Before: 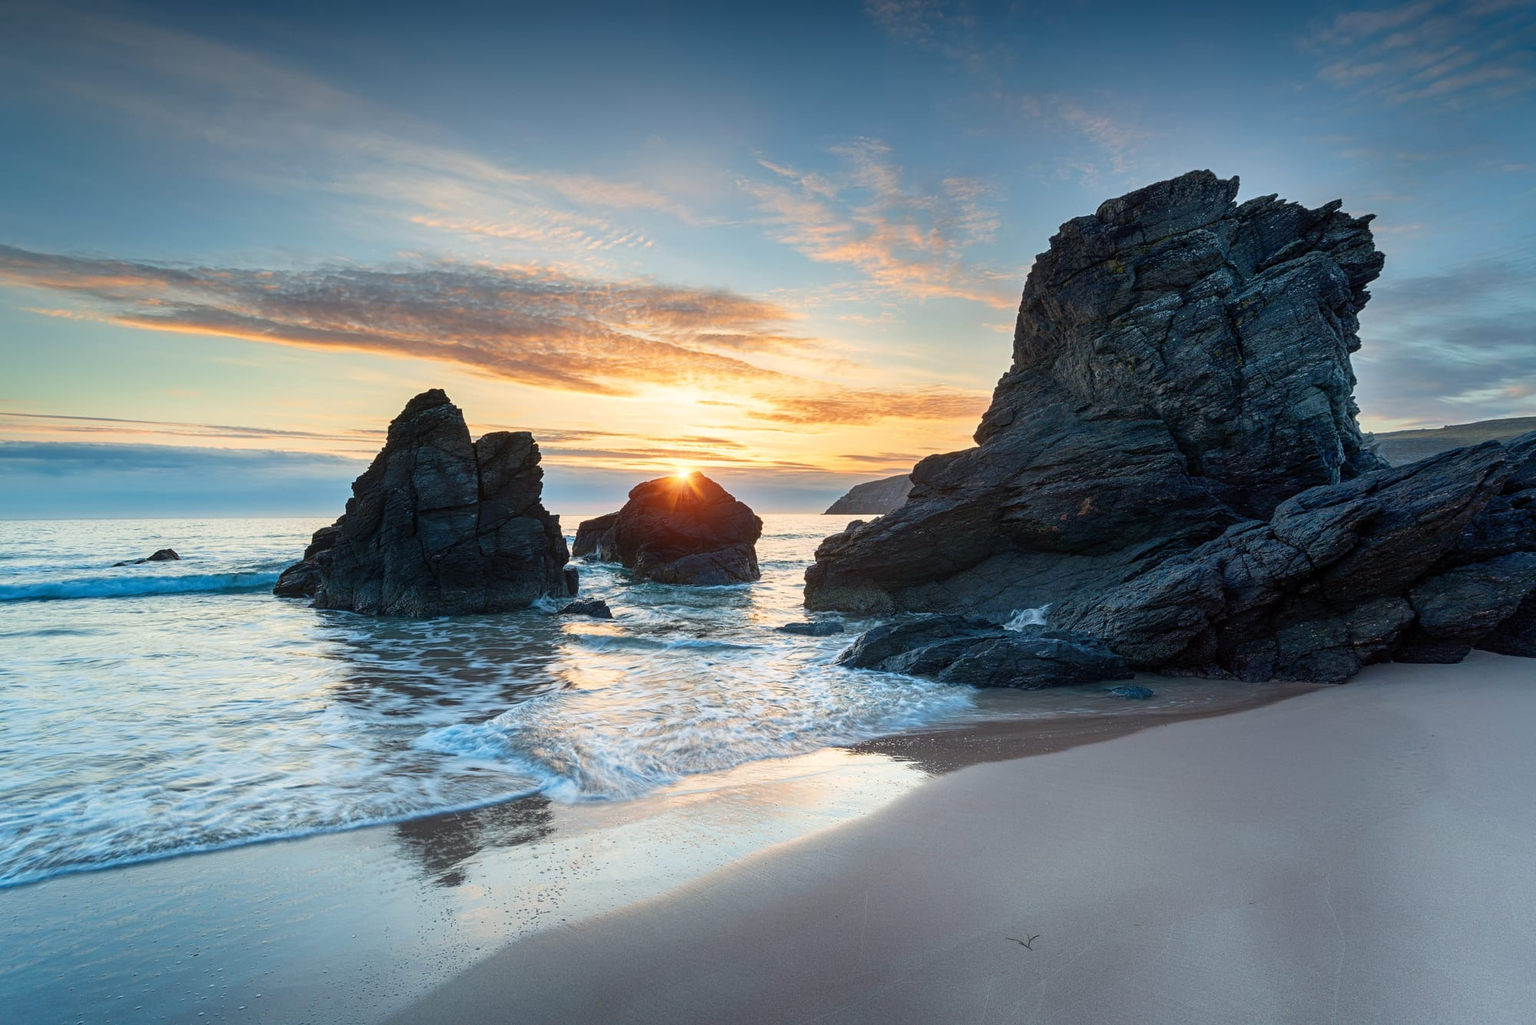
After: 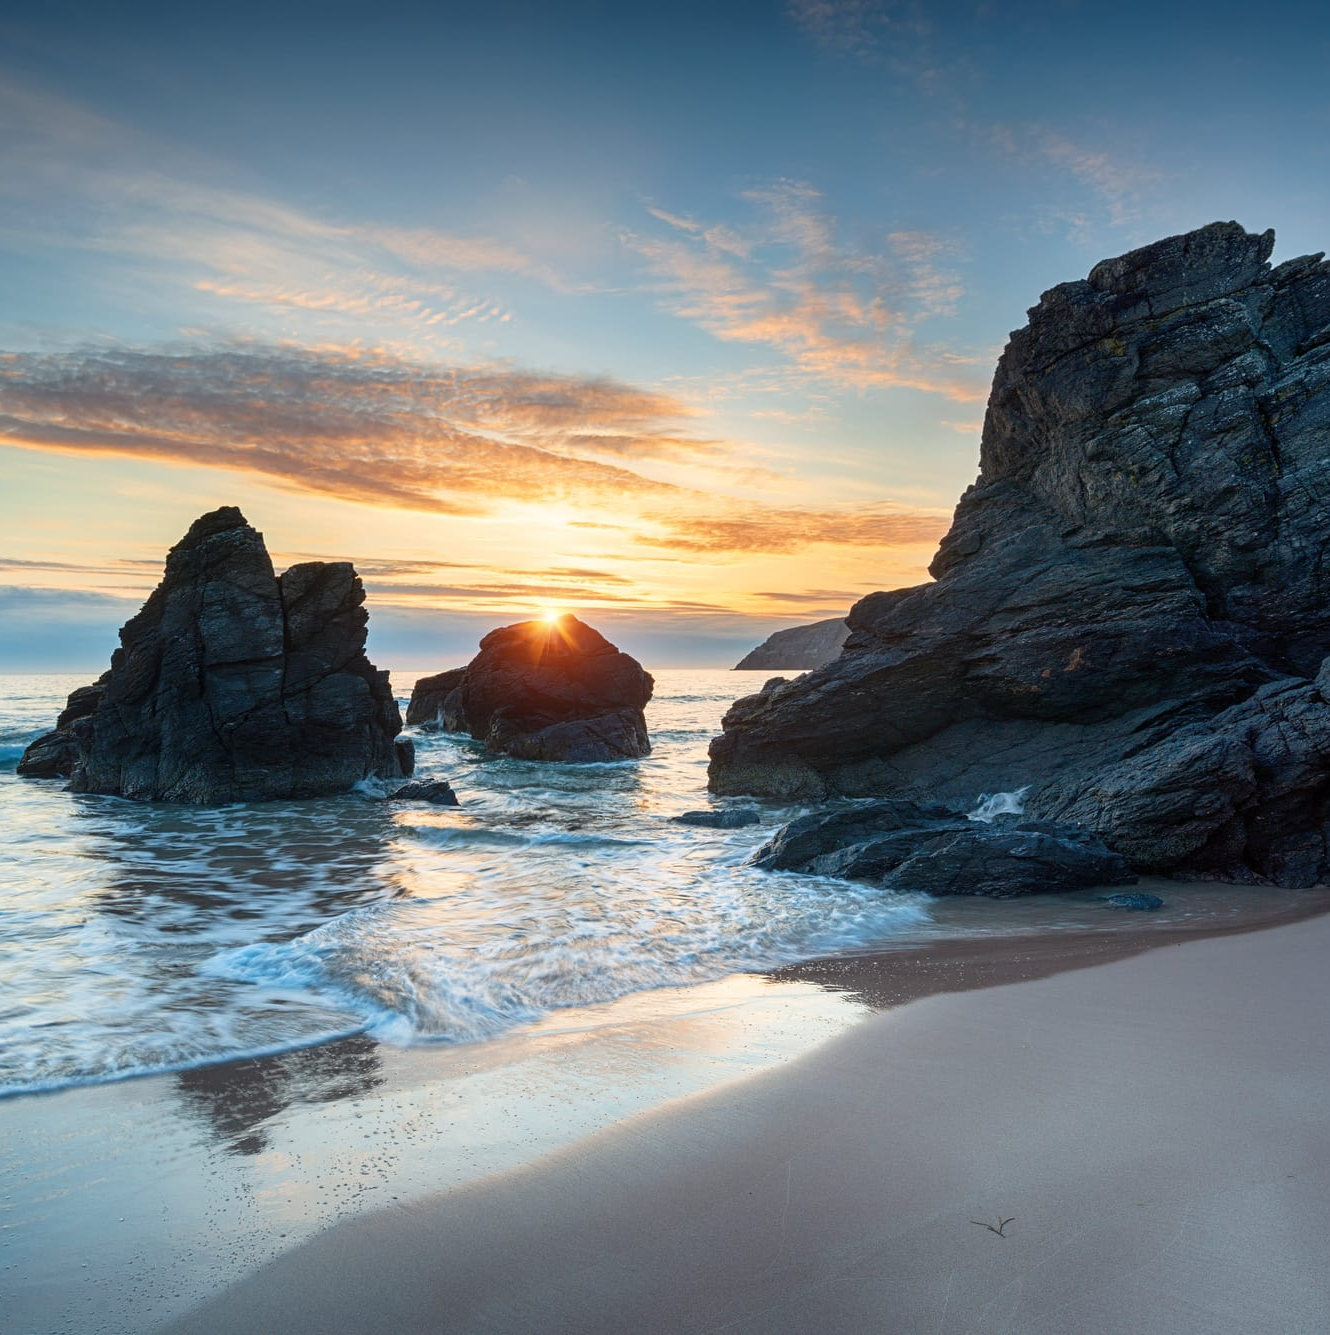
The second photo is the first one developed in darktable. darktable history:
crop: left 16.995%, right 16.484%
